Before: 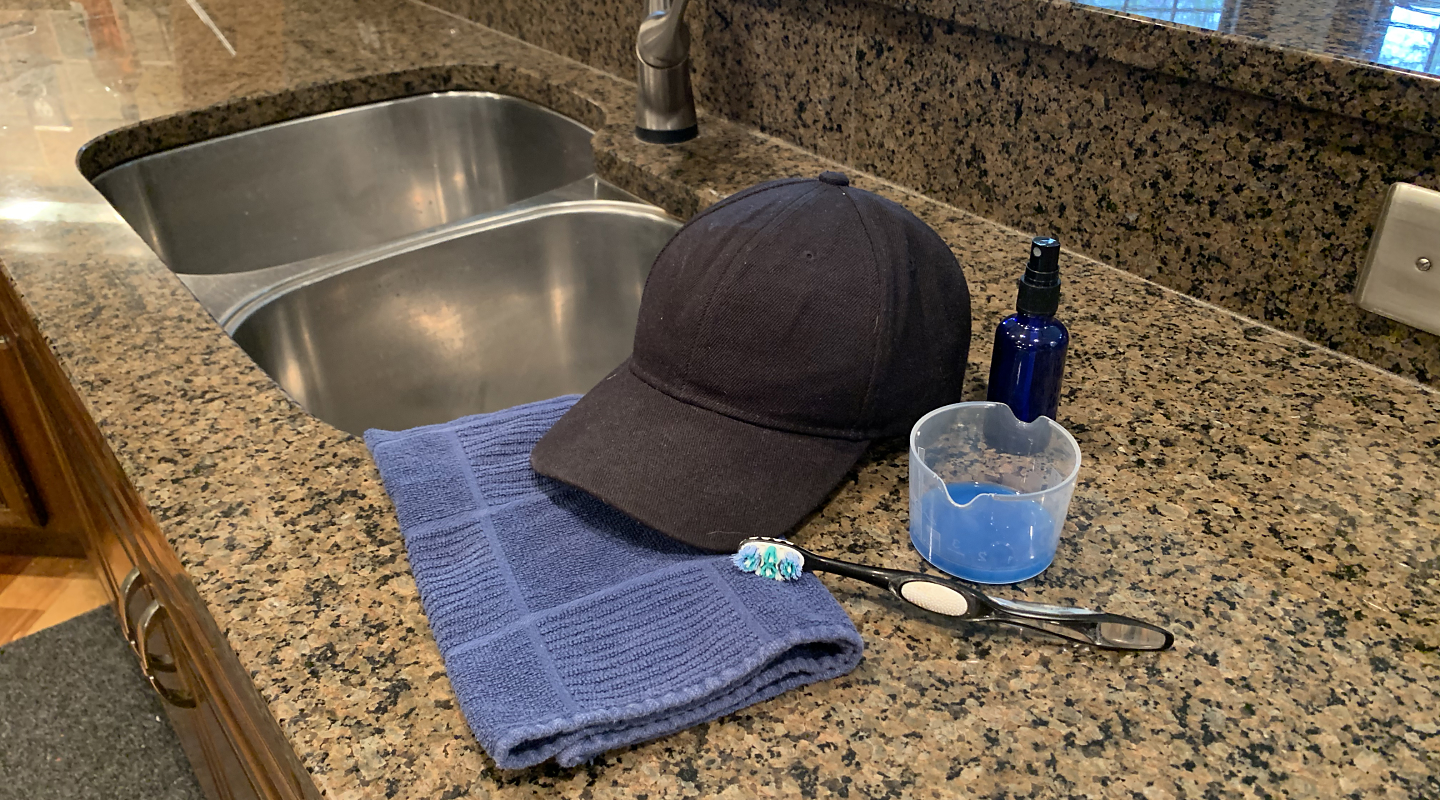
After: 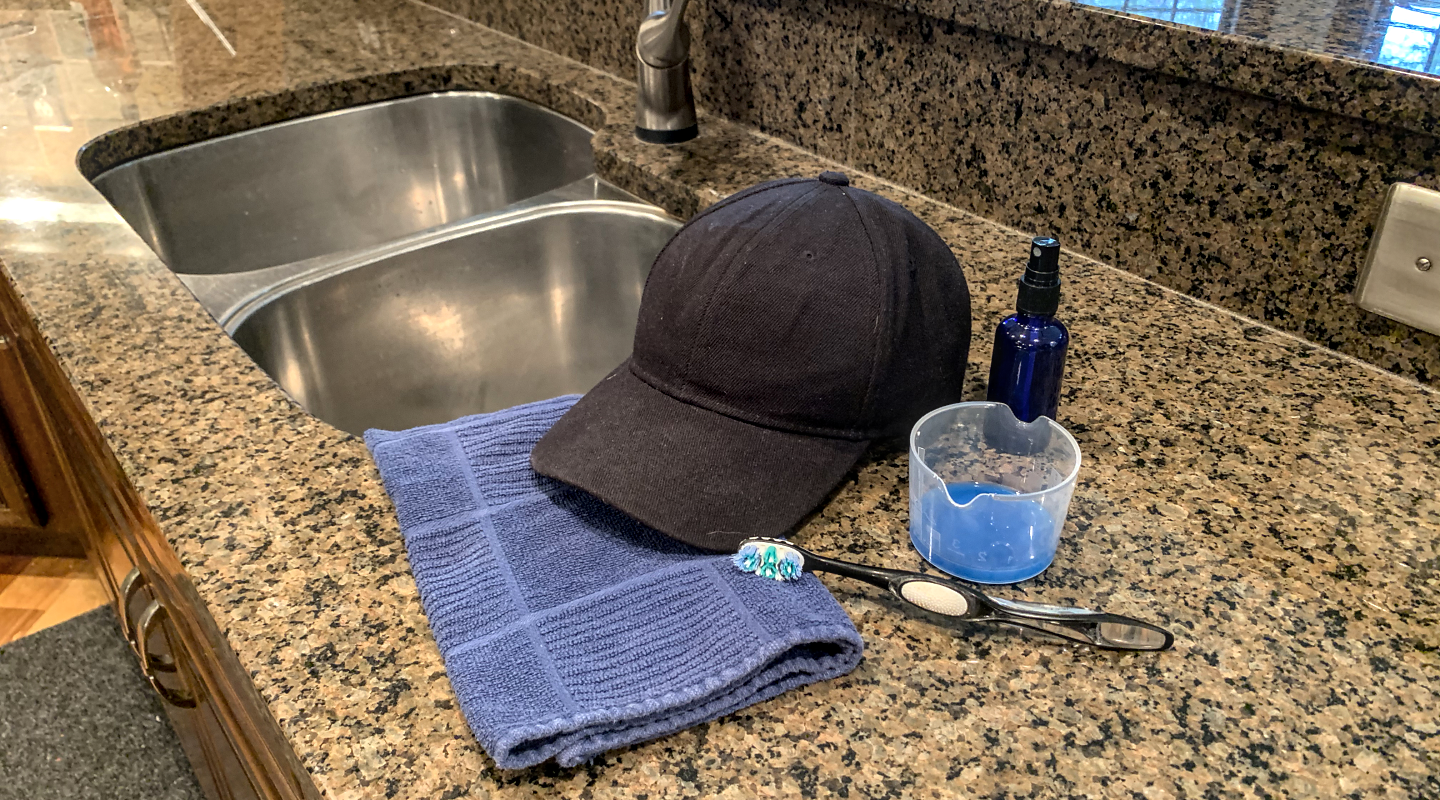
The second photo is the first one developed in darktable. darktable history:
tone equalizer: -8 EV -0.399 EV, -7 EV -0.422 EV, -6 EV -0.324 EV, -5 EV -0.243 EV, -3 EV 0.191 EV, -2 EV 0.342 EV, -1 EV 0.409 EV, +0 EV 0.409 EV, mask exposure compensation -0.512 EV
local contrast: highlights 0%, shadows 3%, detail 134%
